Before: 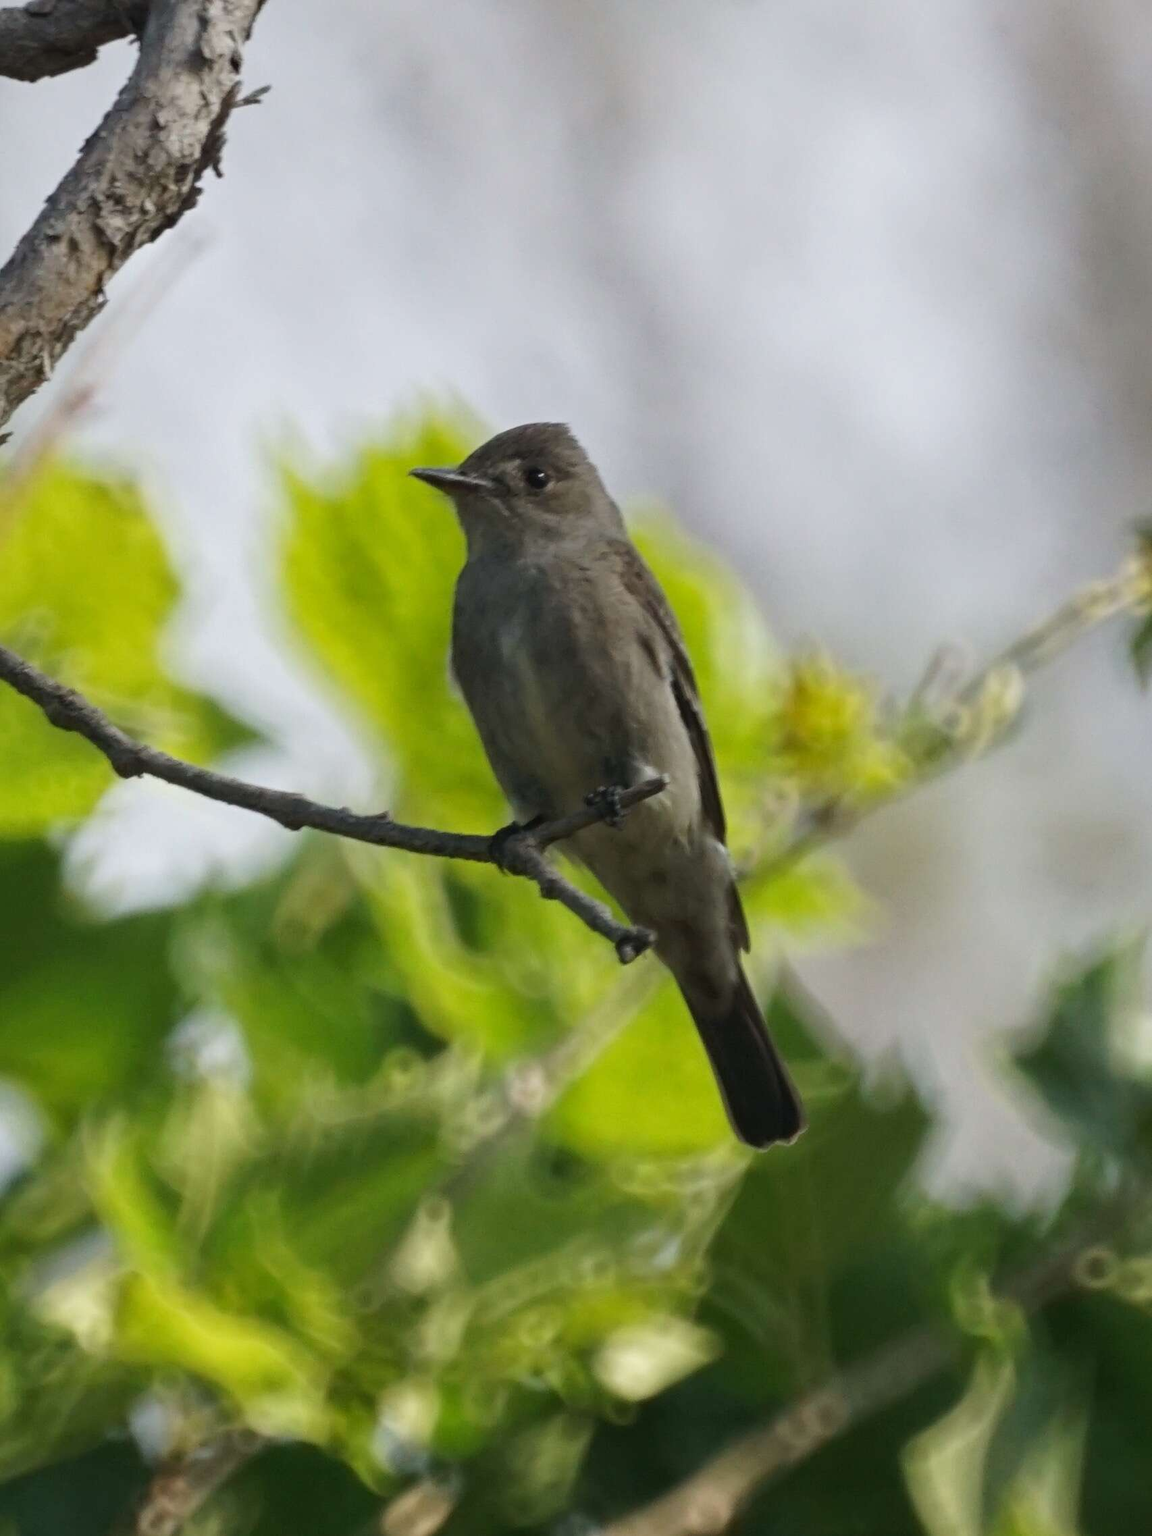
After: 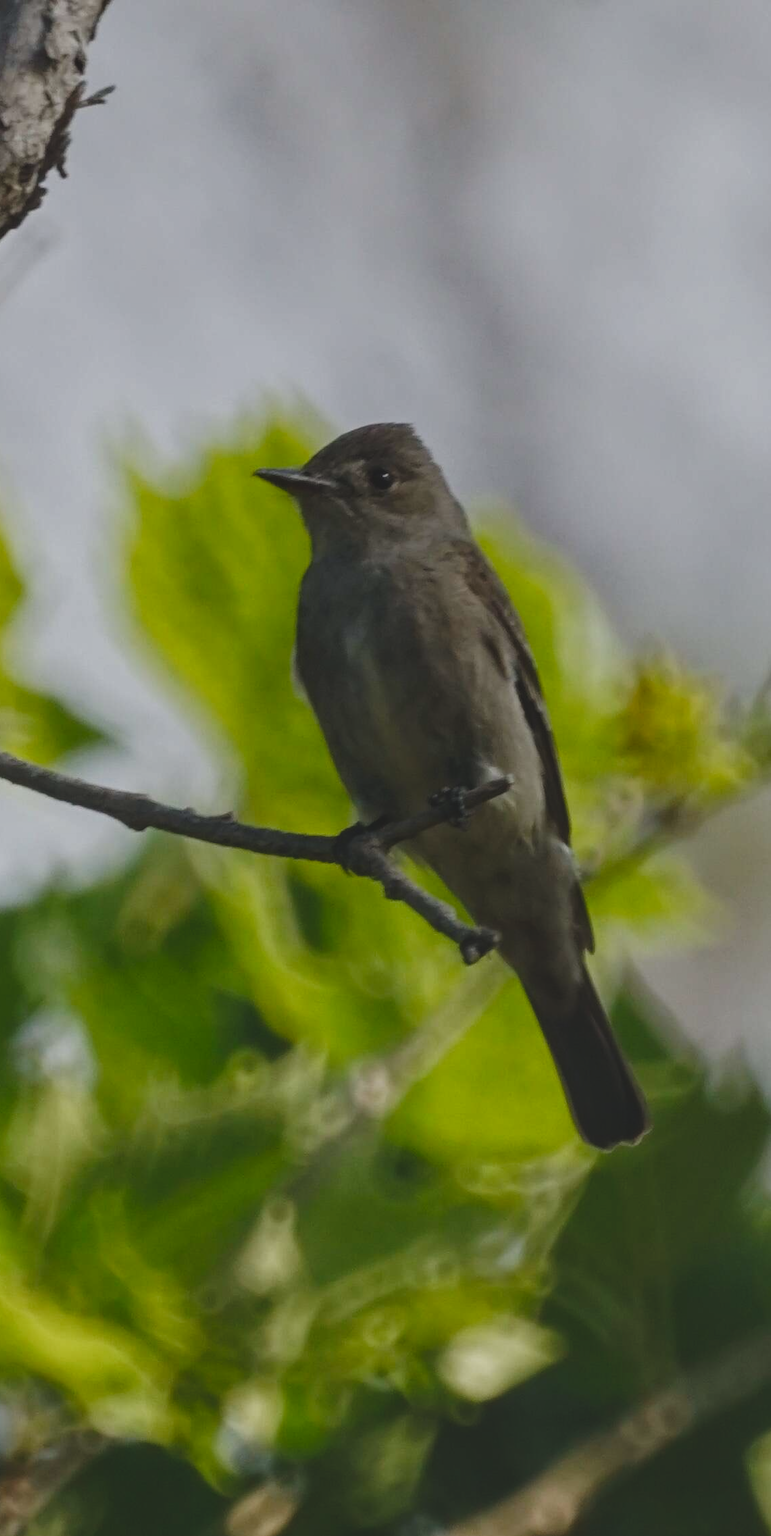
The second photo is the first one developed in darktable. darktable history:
exposure: black level correction -0.036, exposure -0.496 EV, compensate exposure bias true, compensate highlight preservation false
local contrast: detail 130%
crop and rotate: left 13.577%, right 19.454%
color balance rgb: perceptual saturation grading › global saturation 20%, perceptual saturation grading › highlights -25.306%, perceptual saturation grading › shadows 49.928%
